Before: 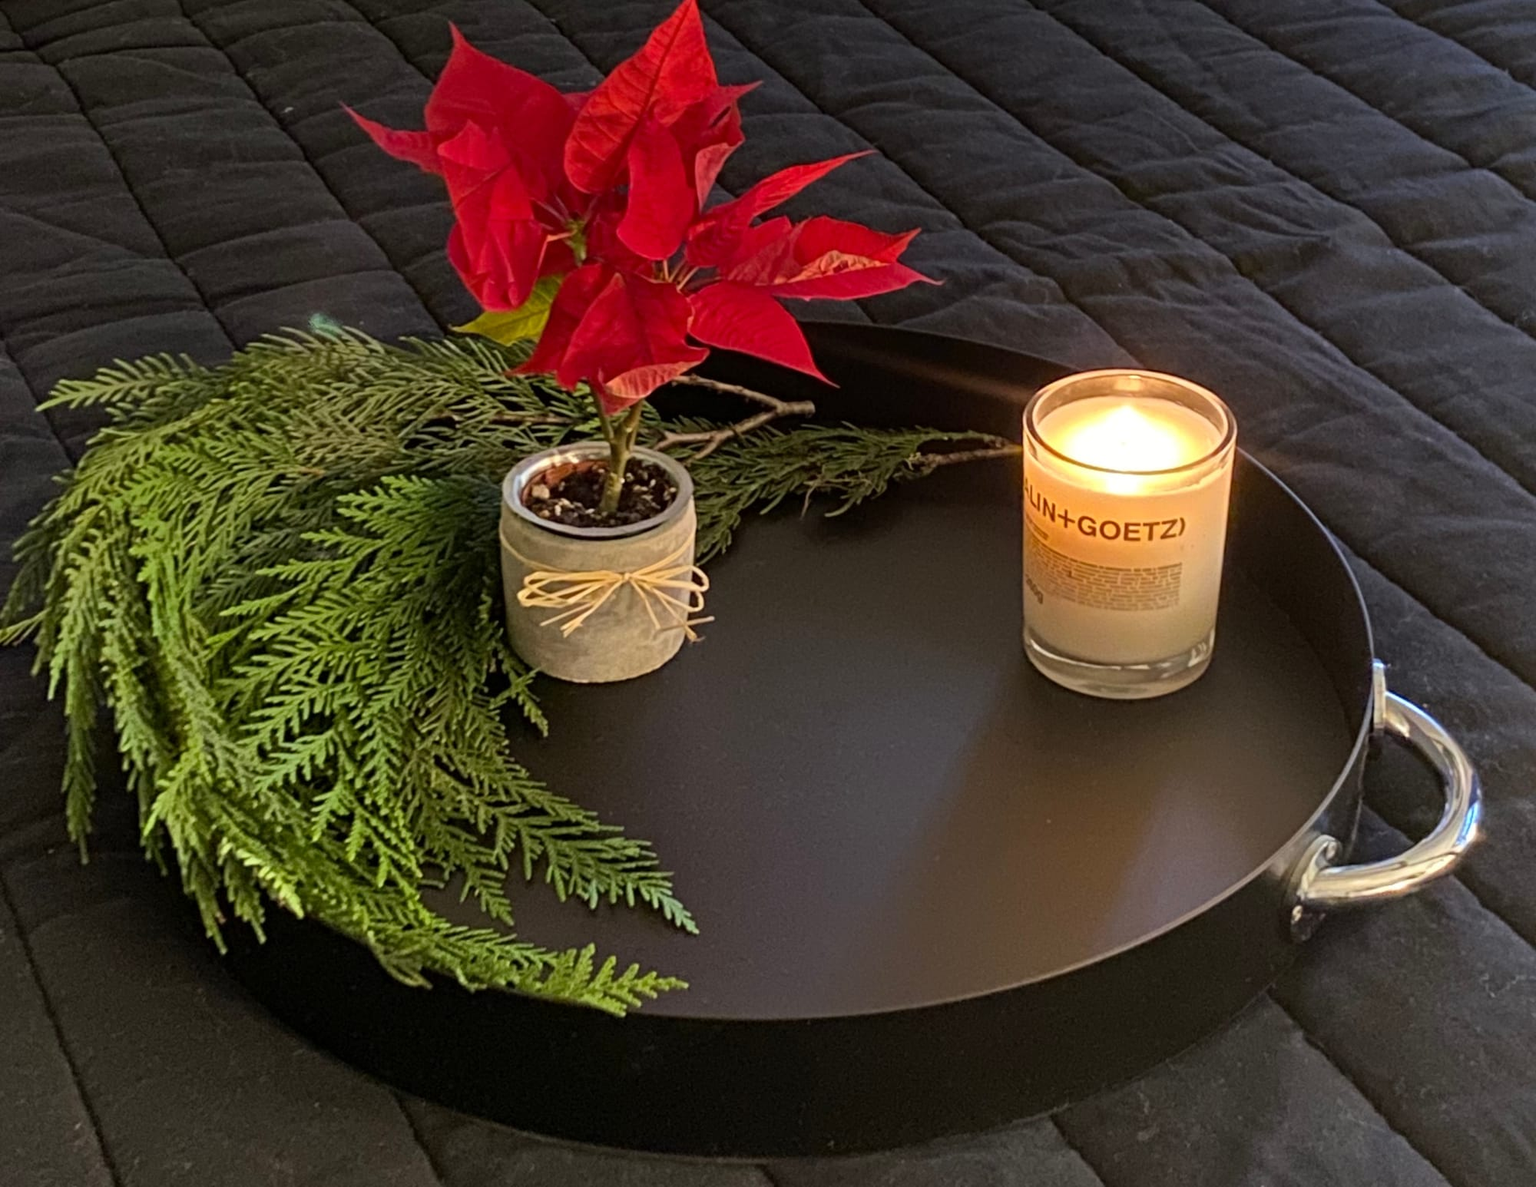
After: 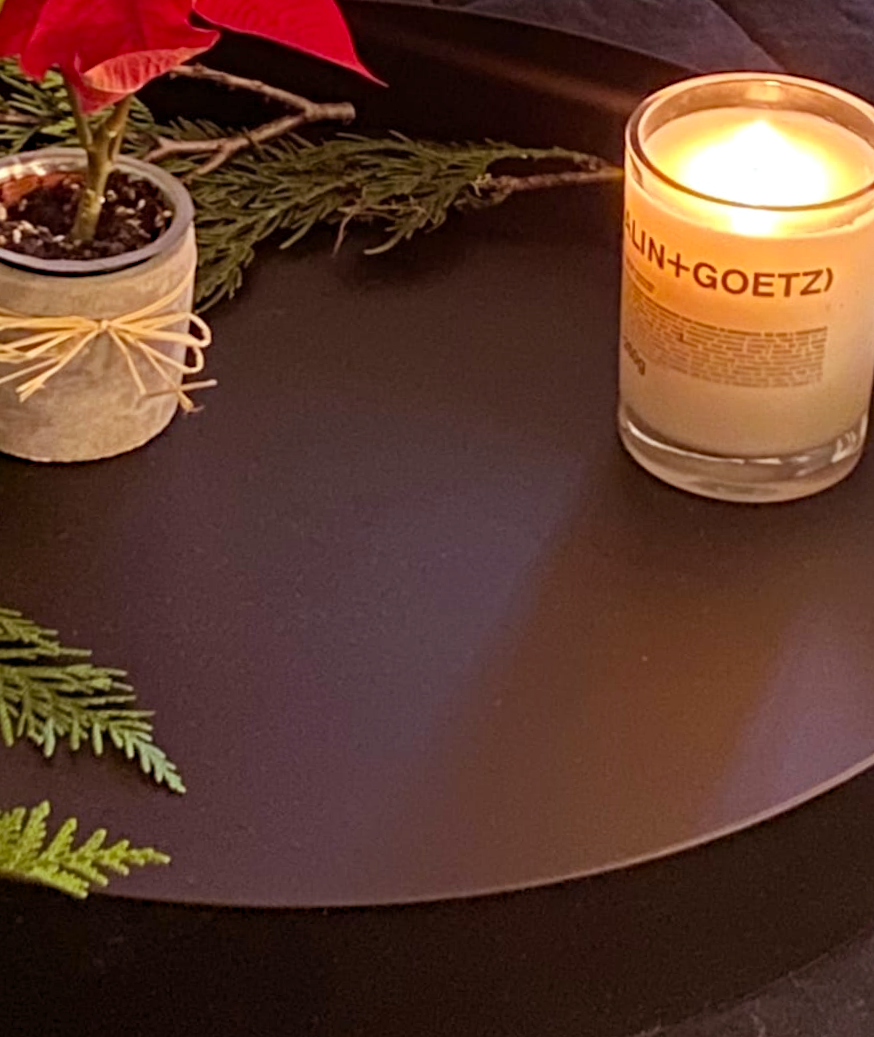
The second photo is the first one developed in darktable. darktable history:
crop: left 35.432%, top 26.233%, right 20.145%, bottom 3.432%
haze removal: compatibility mode true, adaptive false
rgb levels: mode RGB, independent channels, levels [[0, 0.474, 1], [0, 0.5, 1], [0, 0.5, 1]]
rotate and perspective: rotation 1.57°, crop left 0.018, crop right 0.982, crop top 0.039, crop bottom 0.961
white balance: red 1.004, blue 1.024
